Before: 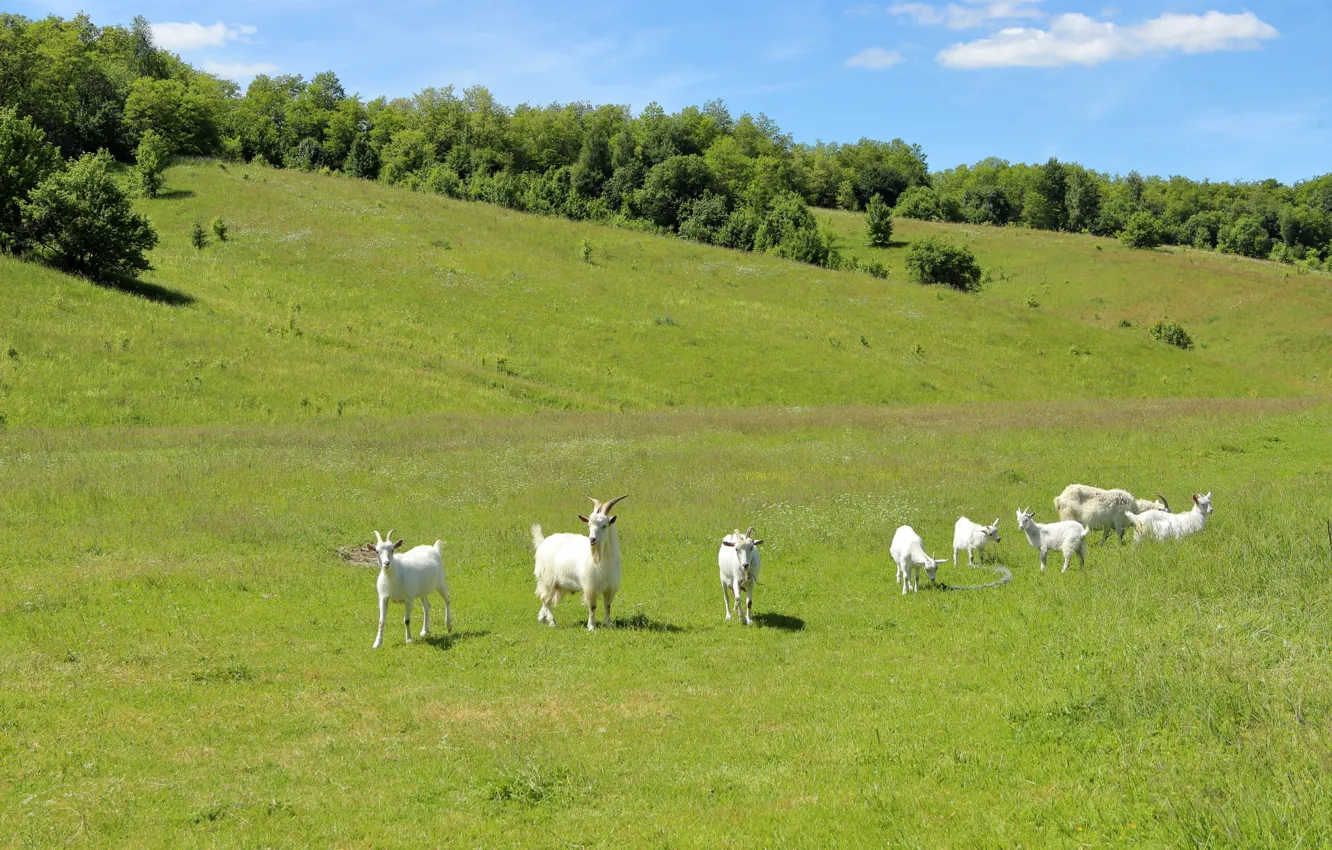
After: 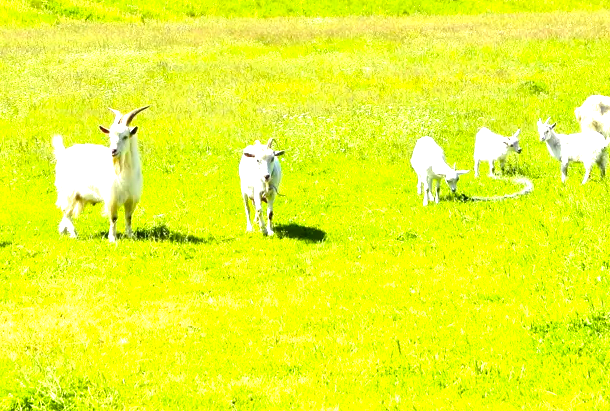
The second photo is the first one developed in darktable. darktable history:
color balance: contrast 6.48%, output saturation 113.3%
exposure: black level correction 0, exposure 1.5 EV, compensate exposure bias true, compensate highlight preservation false
crop: left 35.976%, top 45.819%, right 18.162%, bottom 5.807%
contrast brightness saturation: contrast 0.07, brightness -0.13, saturation 0.06
